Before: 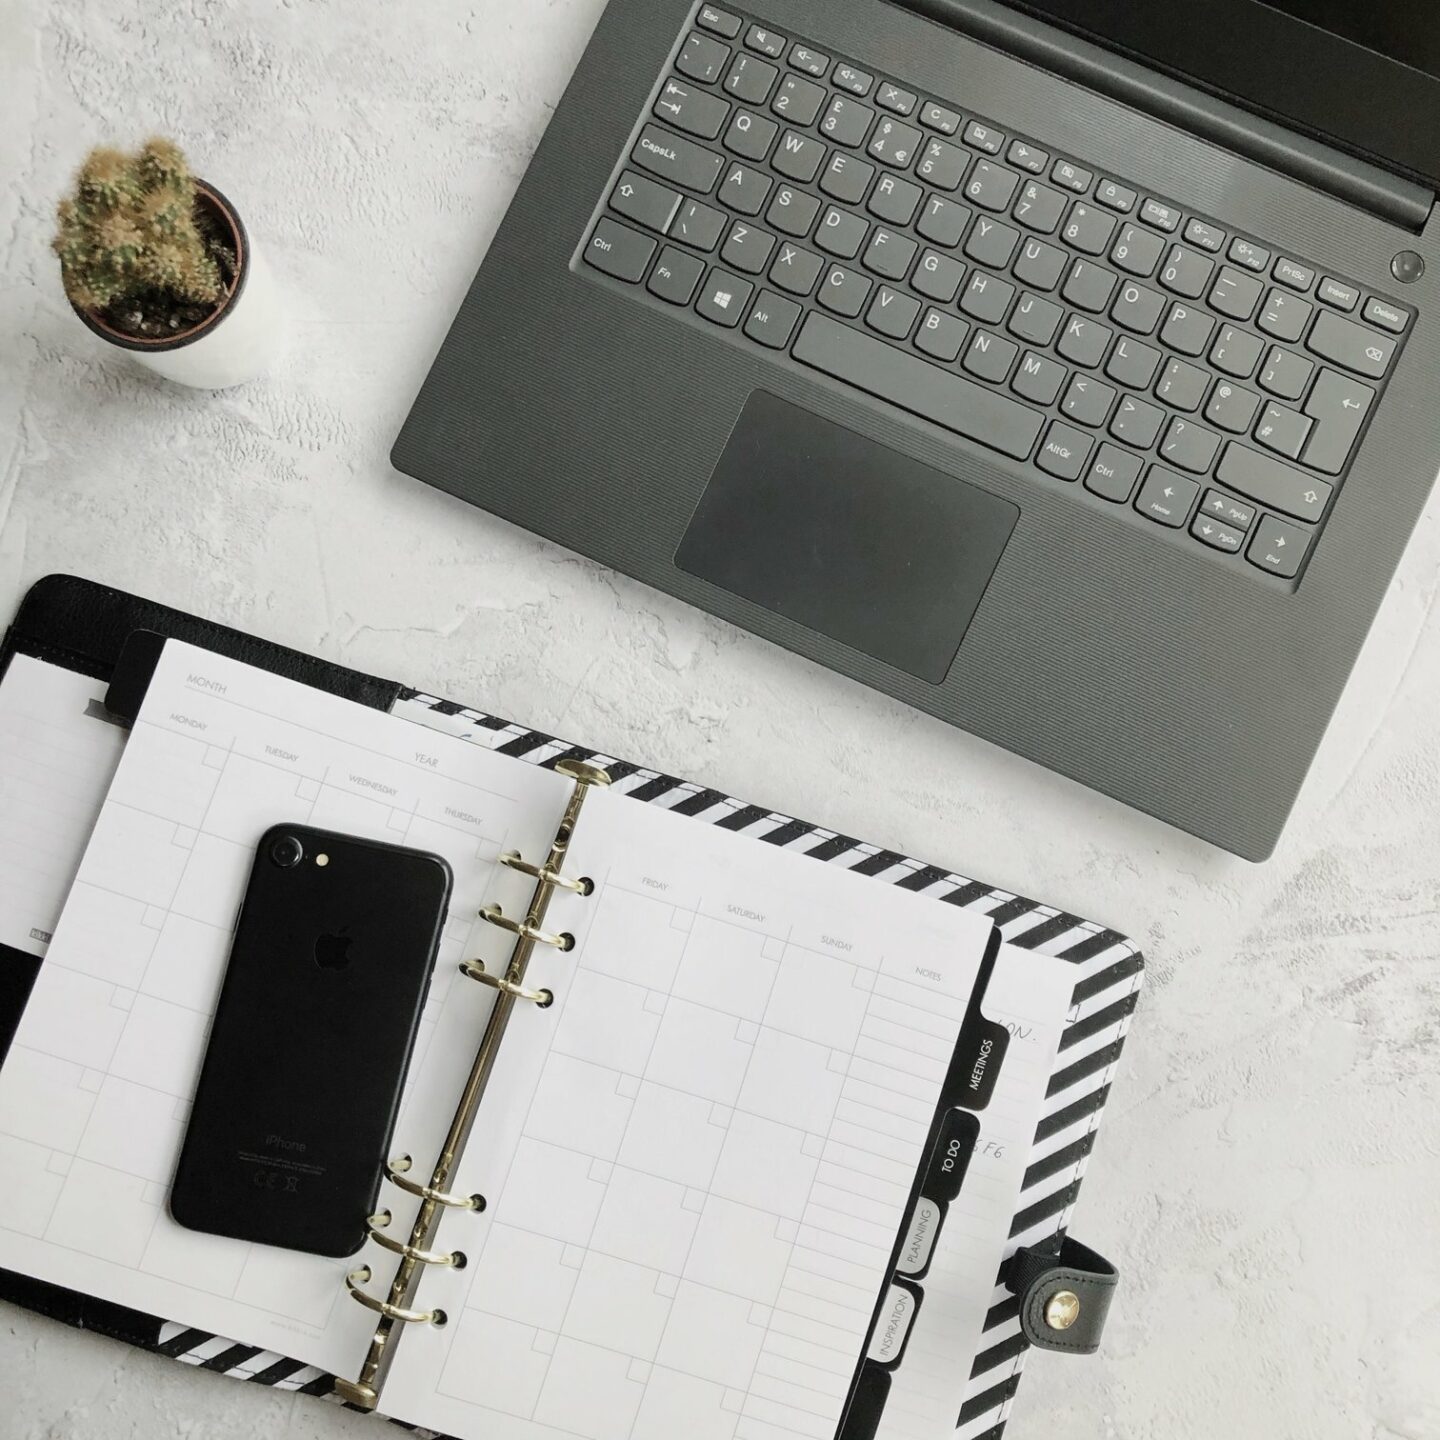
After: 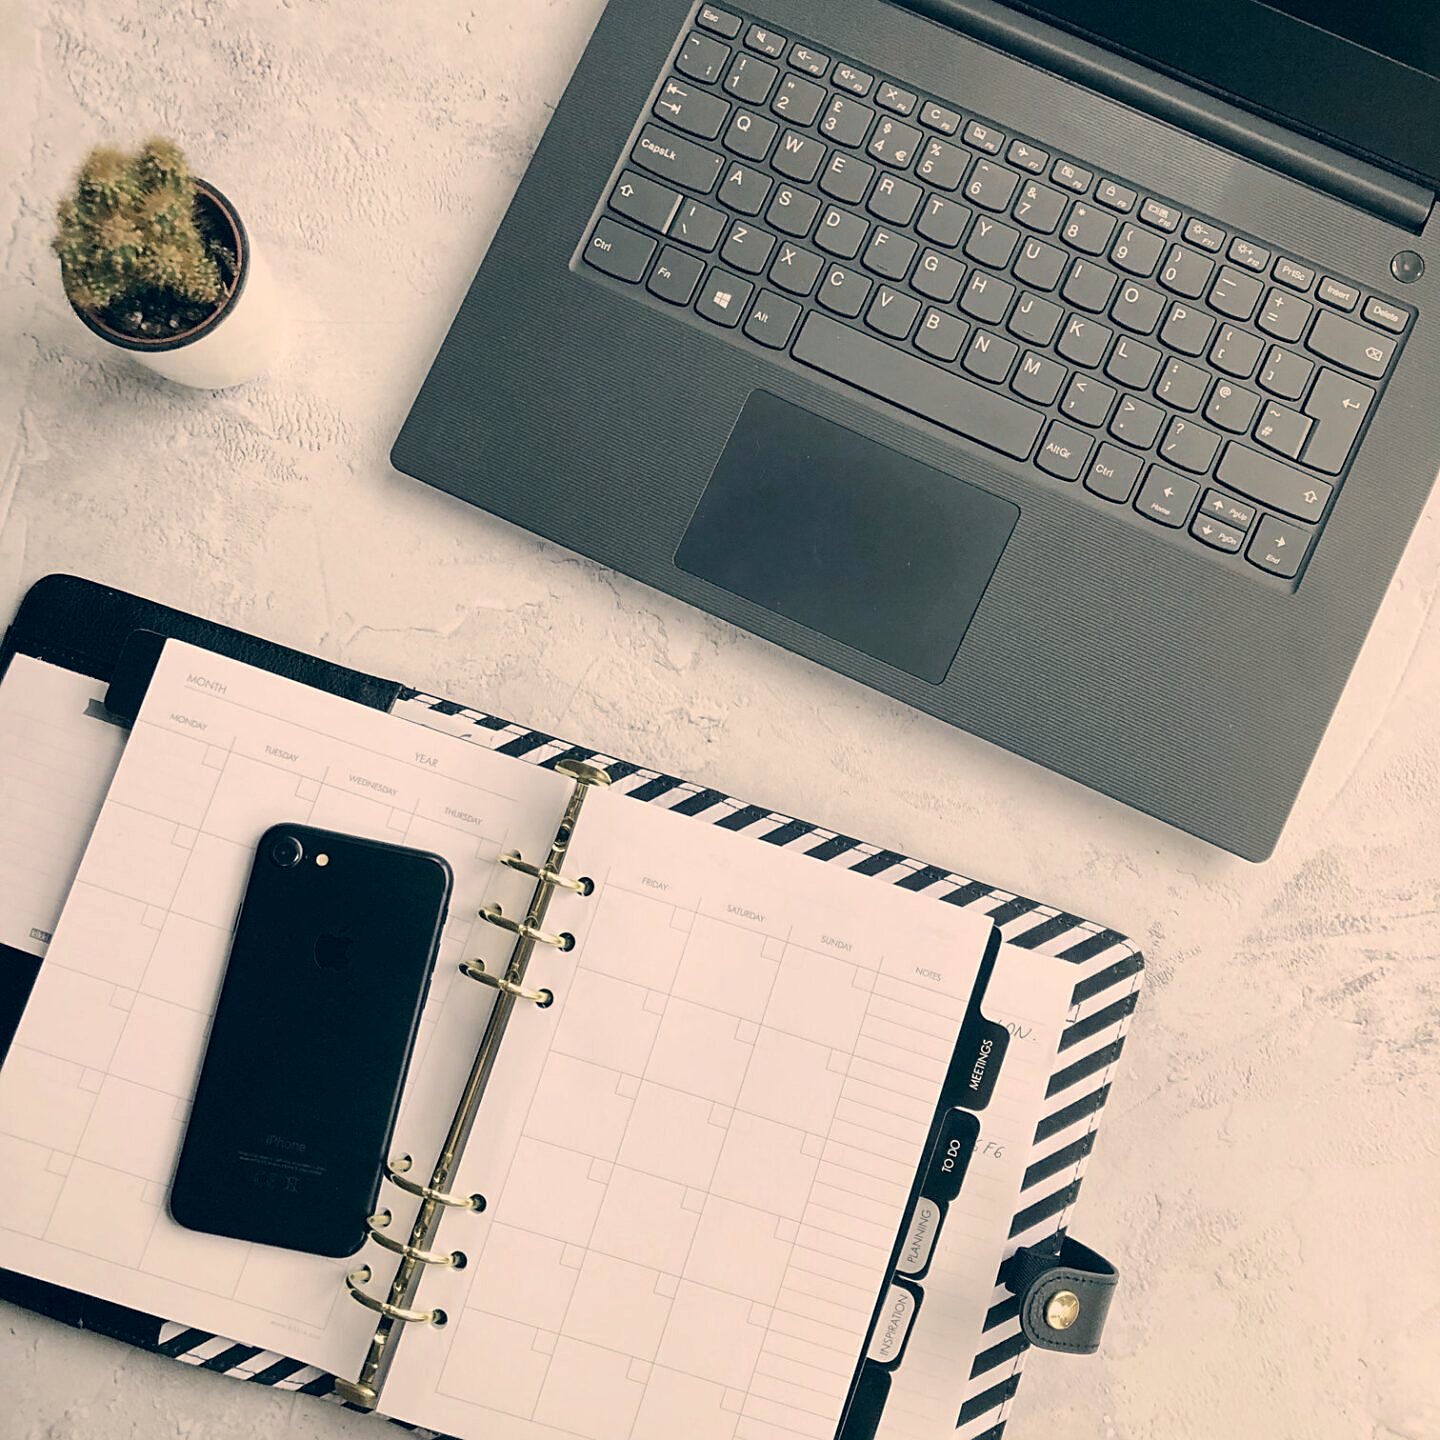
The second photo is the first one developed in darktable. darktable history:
sharpen: amount 0.478
color correction: highlights a* 10.32, highlights b* 14.66, shadows a* -9.59, shadows b* -15.02
